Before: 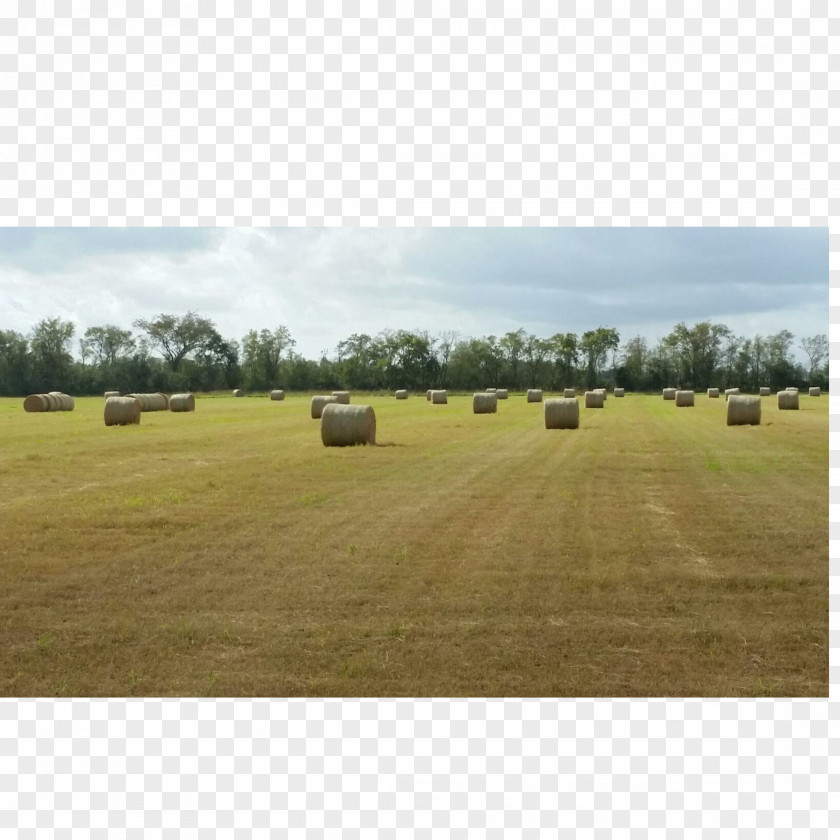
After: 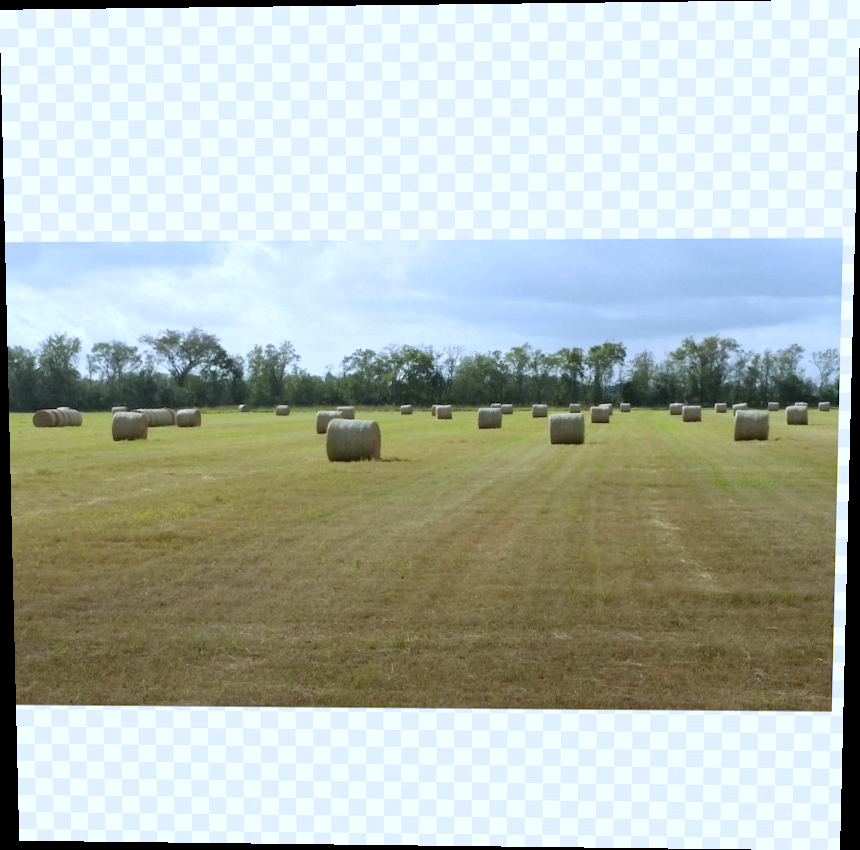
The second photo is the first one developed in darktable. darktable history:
rotate and perspective: lens shift (vertical) 0.048, lens shift (horizontal) -0.024, automatic cropping off
contrast brightness saturation: saturation -0.05
white balance: red 0.948, green 1.02, blue 1.176
